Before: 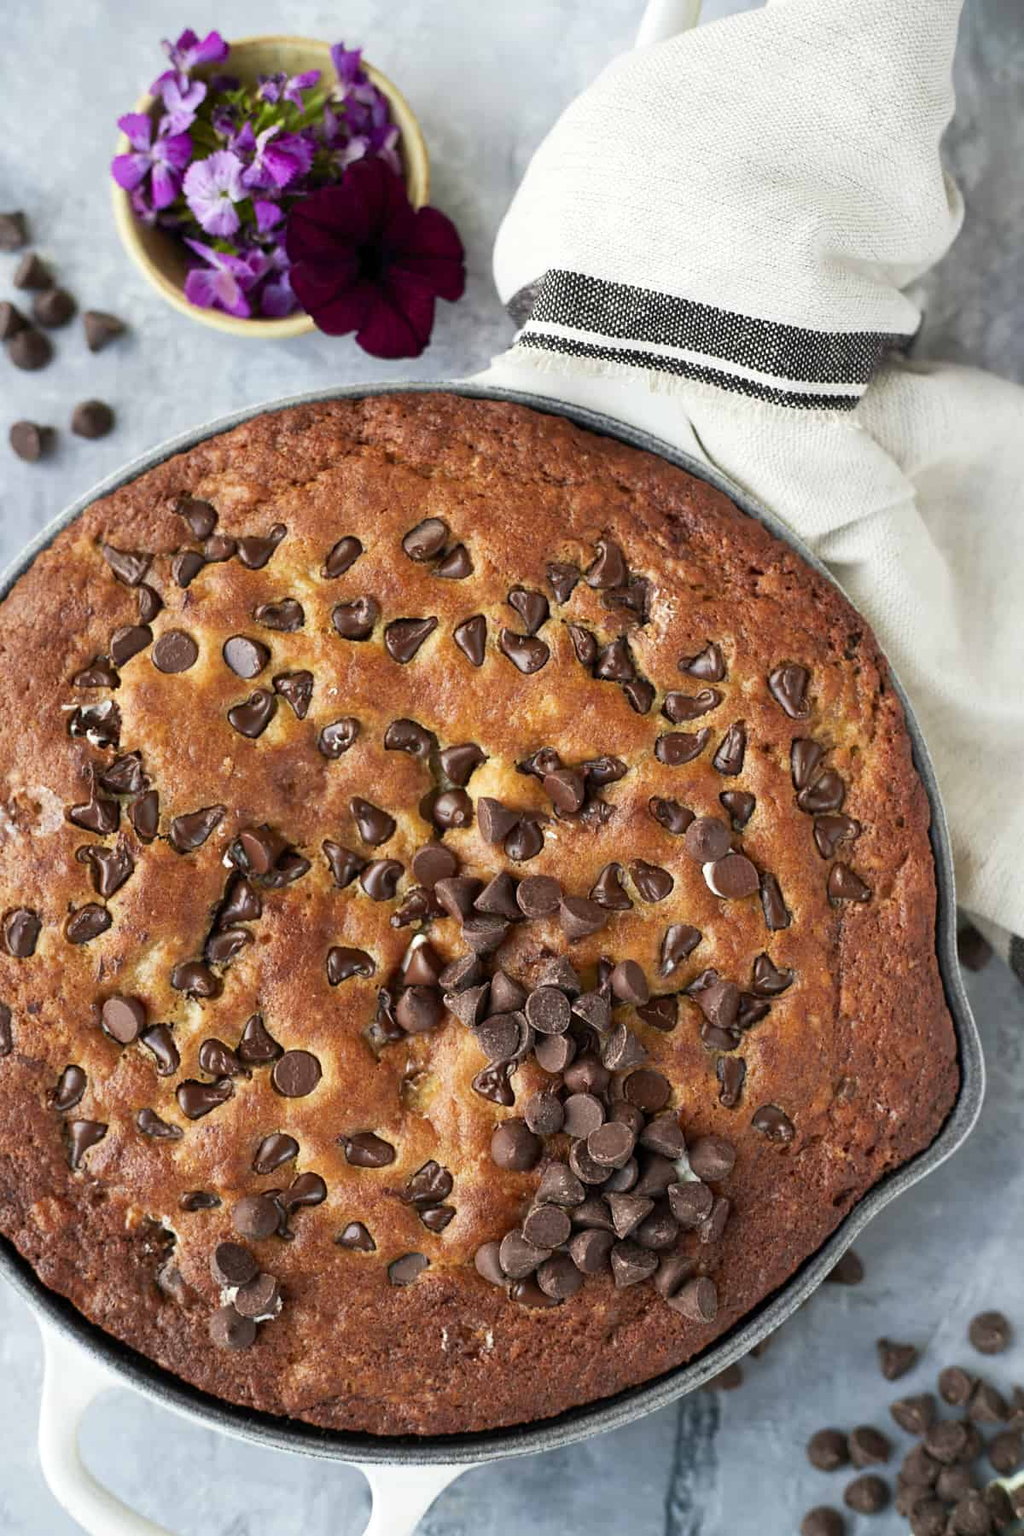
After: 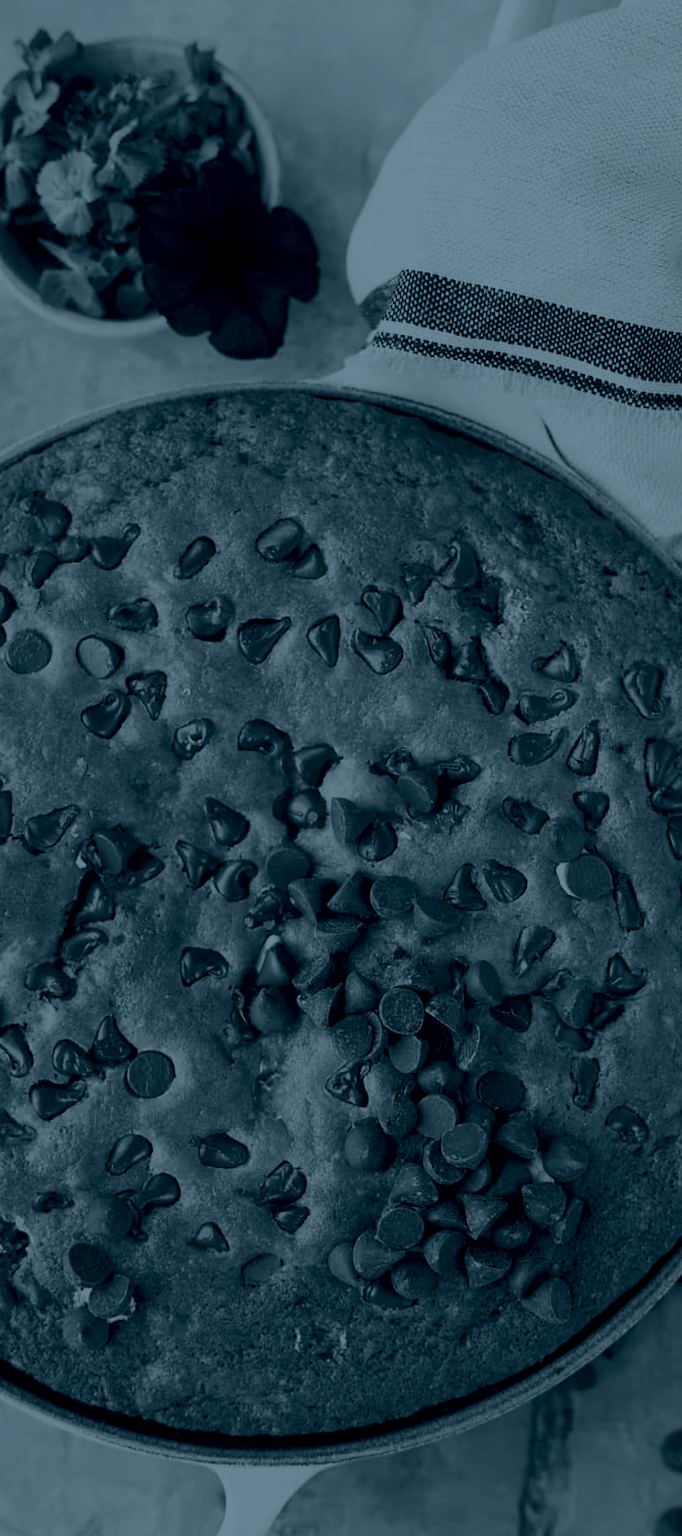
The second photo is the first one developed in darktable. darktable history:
crop and rotate: left 14.385%, right 18.948%
colorize: hue 194.4°, saturation 29%, source mix 61.75%, lightness 3.98%, version 1
